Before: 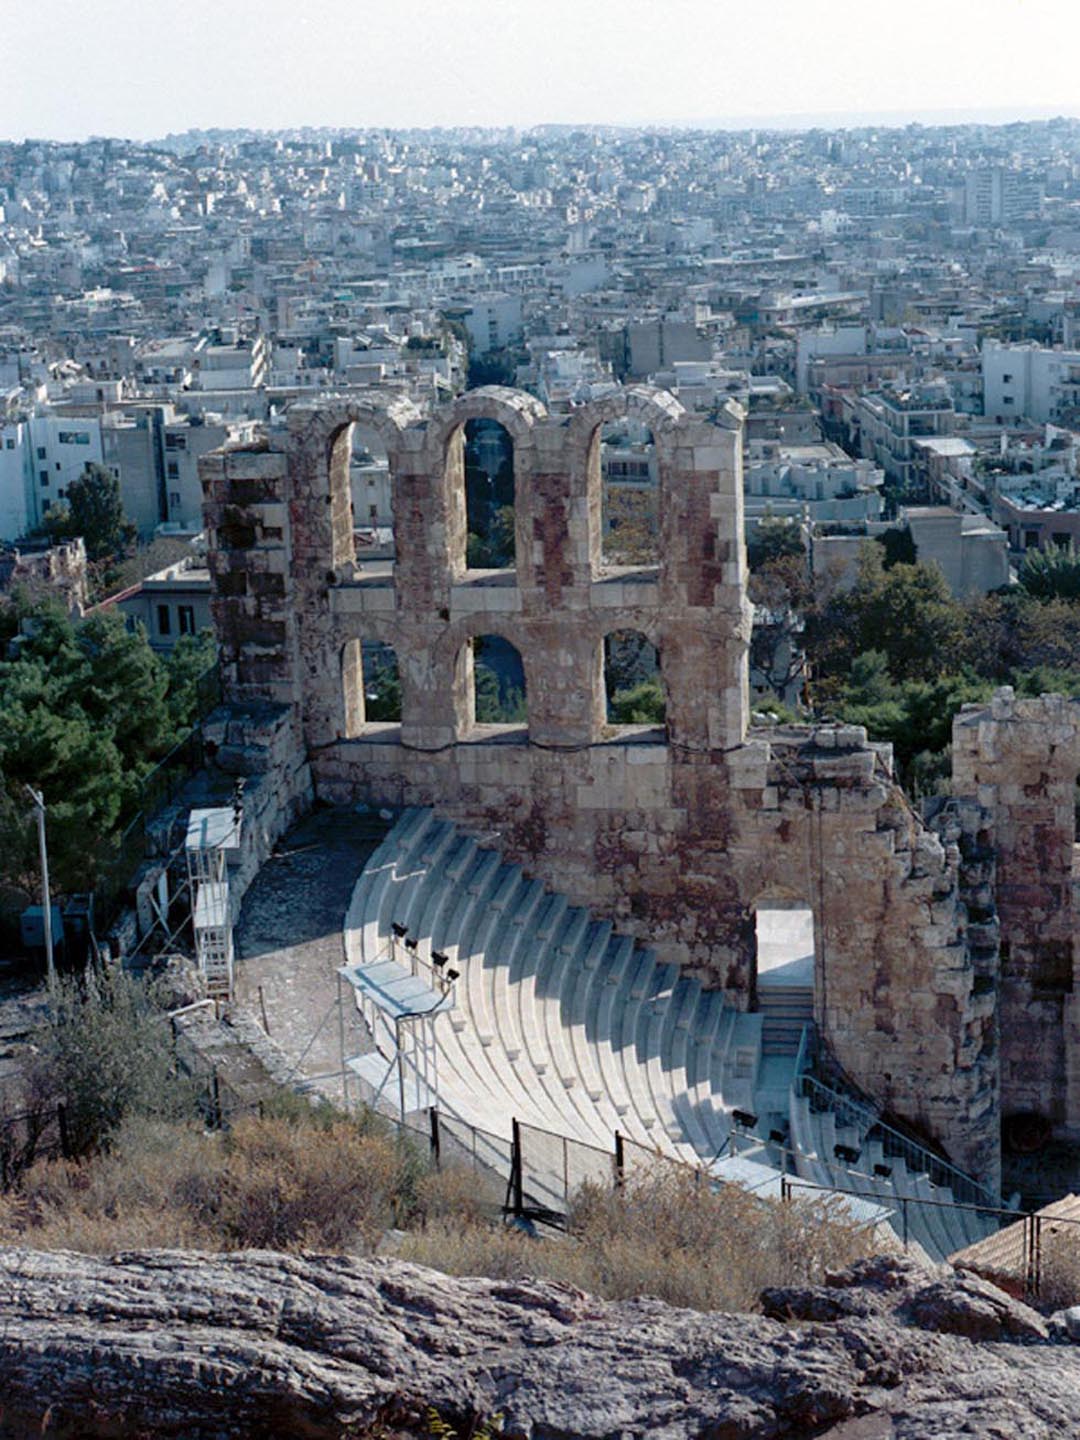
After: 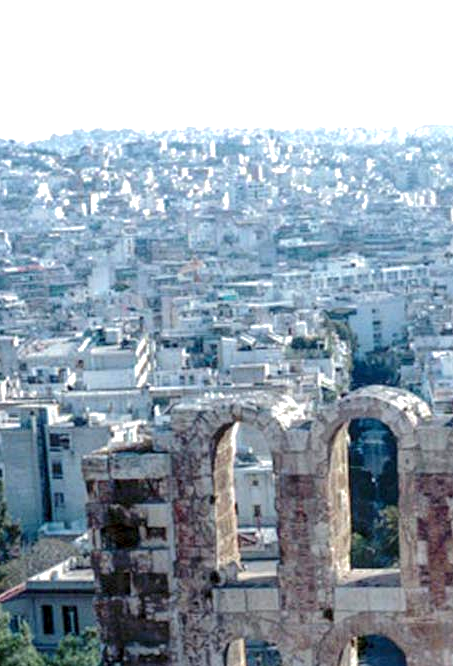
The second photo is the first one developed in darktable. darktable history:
exposure: black level correction 0, exposure 0.7 EV, compensate exposure bias true, compensate highlight preservation false
base curve: curves: ch0 [(0, 0) (0.235, 0.266) (0.503, 0.496) (0.786, 0.72) (1, 1)]
crop and rotate: left 10.817%, top 0.062%, right 47.194%, bottom 53.626%
local contrast: on, module defaults
